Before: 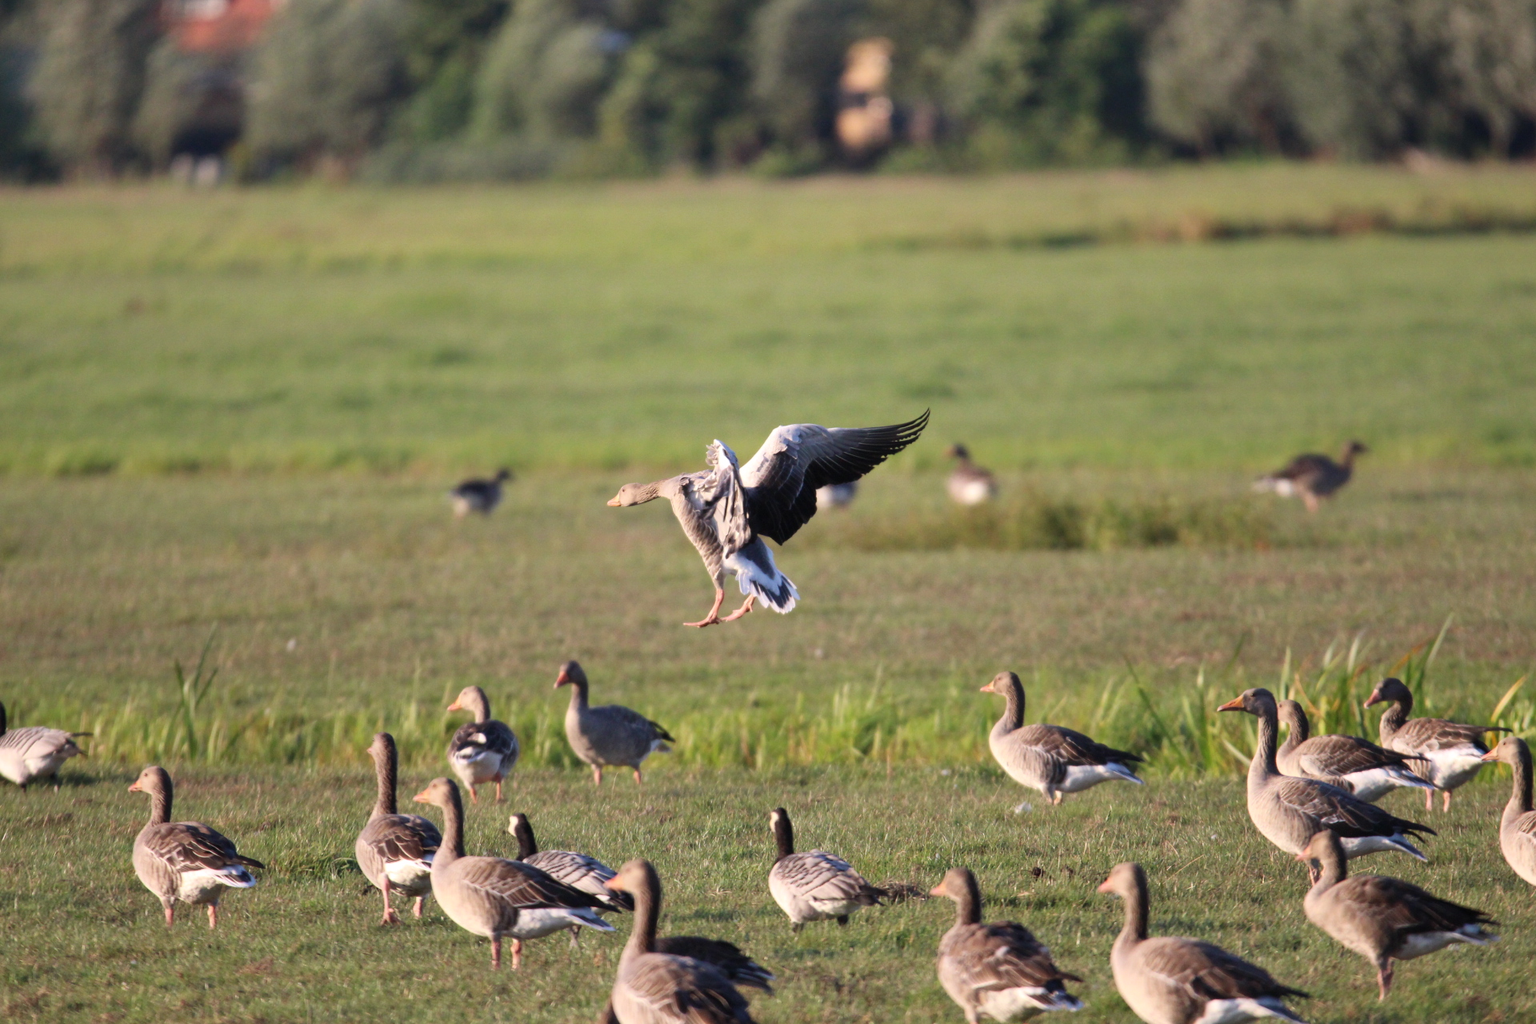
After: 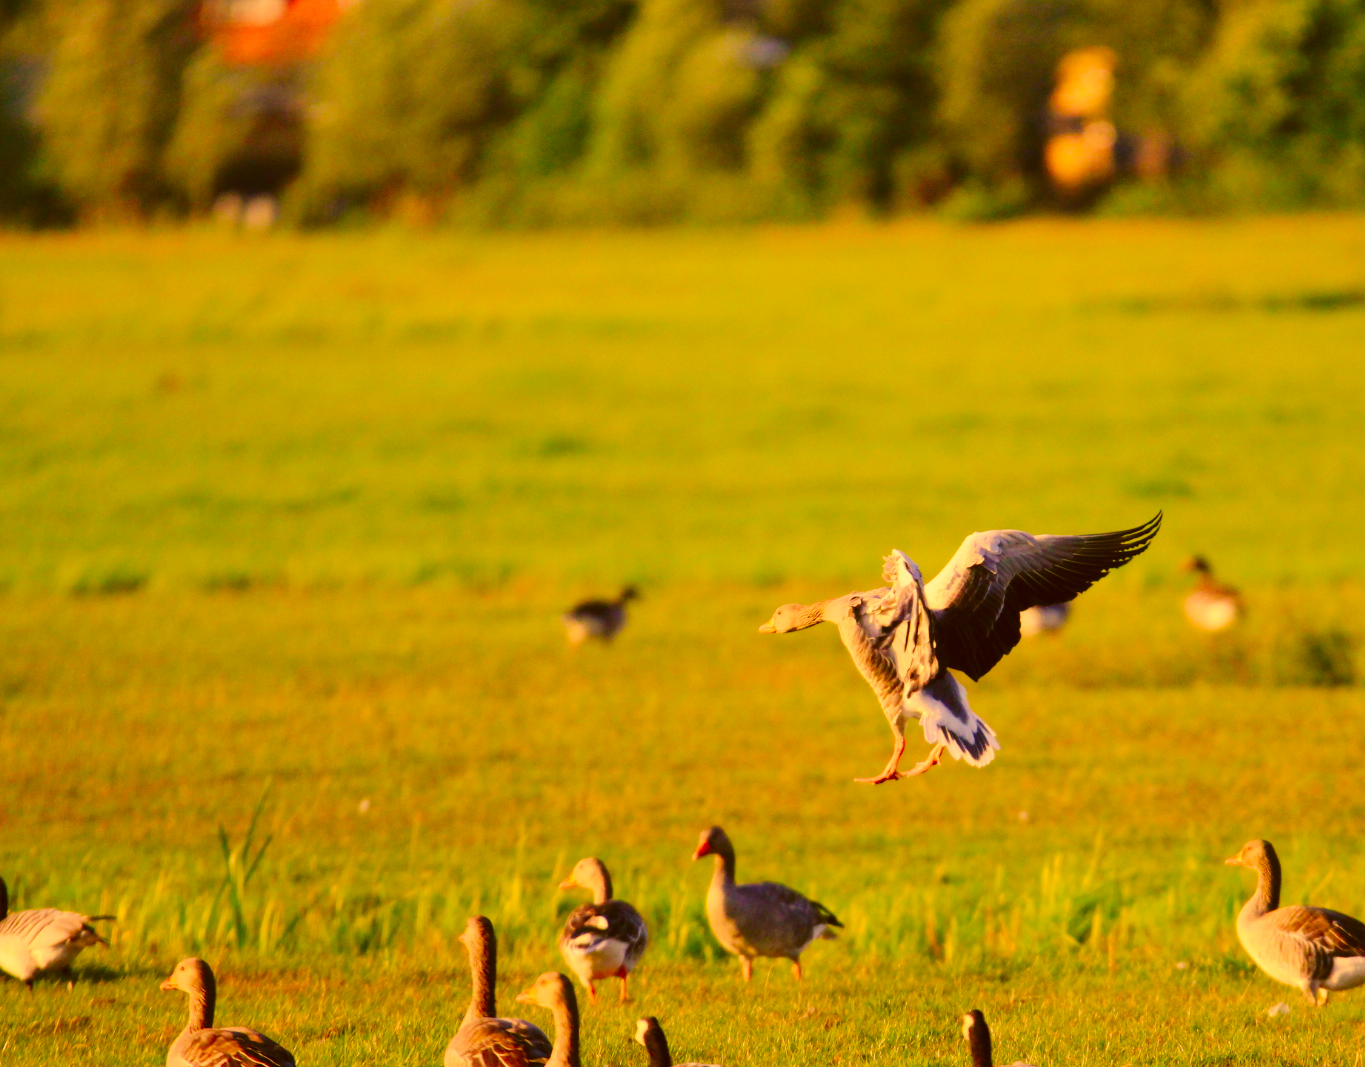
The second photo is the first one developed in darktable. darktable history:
crop: right 28.885%, bottom 16.626%
tone curve: curves: ch0 [(0, 0) (0.003, 0.02) (0.011, 0.023) (0.025, 0.028) (0.044, 0.045) (0.069, 0.063) (0.1, 0.09) (0.136, 0.122) (0.177, 0.166) (0.224, 0.223) (0.277, 0.297) (0.335, 0.384) (0.399, 0.461) (0.468, 0.549) (0.543, 0.632) (0.623, 0.705) (0.709, 0.772) (0.801, 0.844) (0.898, 0.91) (1, 1)], preserve colors none
color correction: highlights a* 10.44, highlights b* 30.04, shadows a* 2.73, shadows b* 17.51, saturation 1.72
